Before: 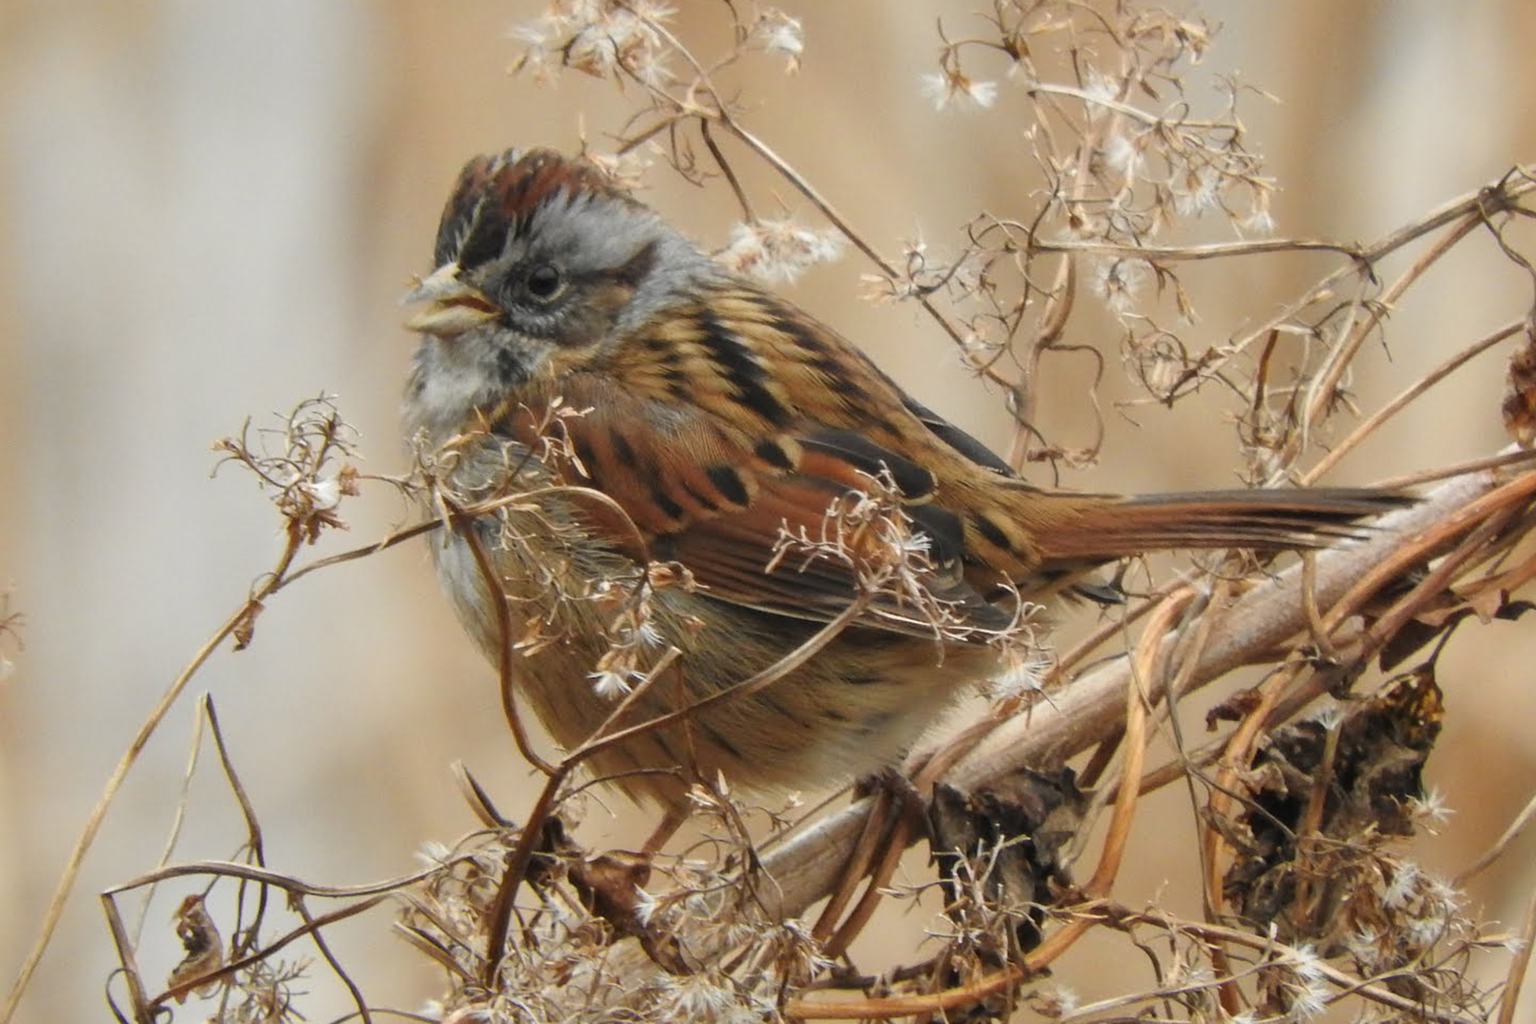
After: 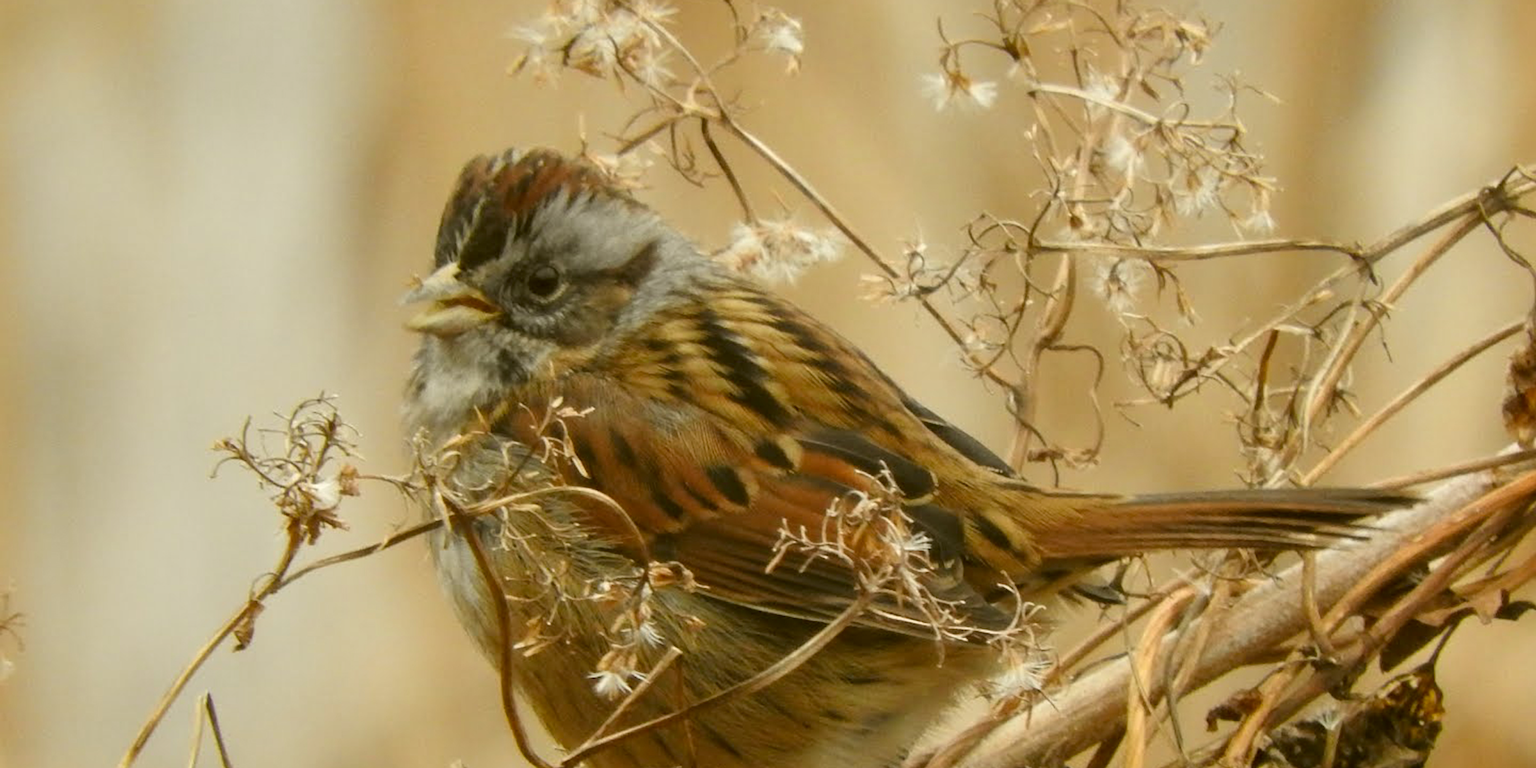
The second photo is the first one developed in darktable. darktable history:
color correction: highlights a* -1.28, highlights b* 10.58, shadows a* 0.91, shadows b* 19.7
crop: bottom 24.993%
exposure: compensate highlight preservation false
